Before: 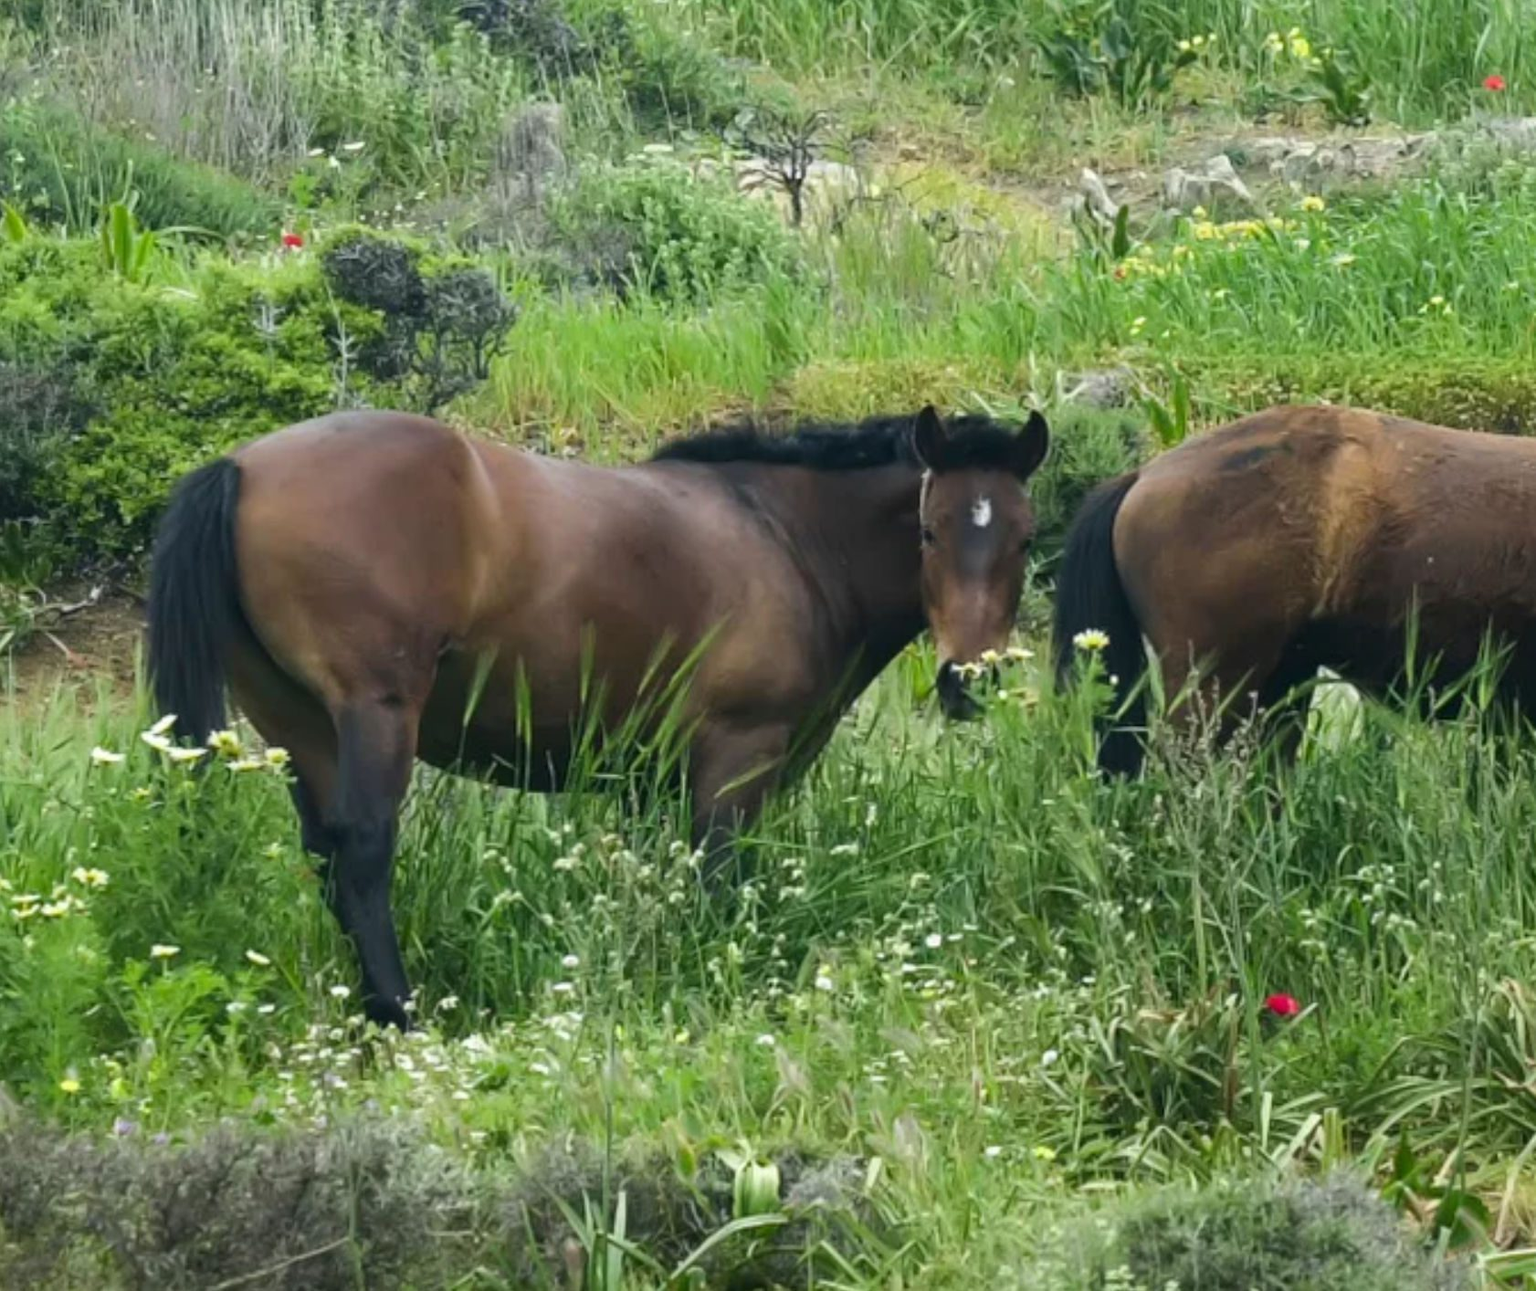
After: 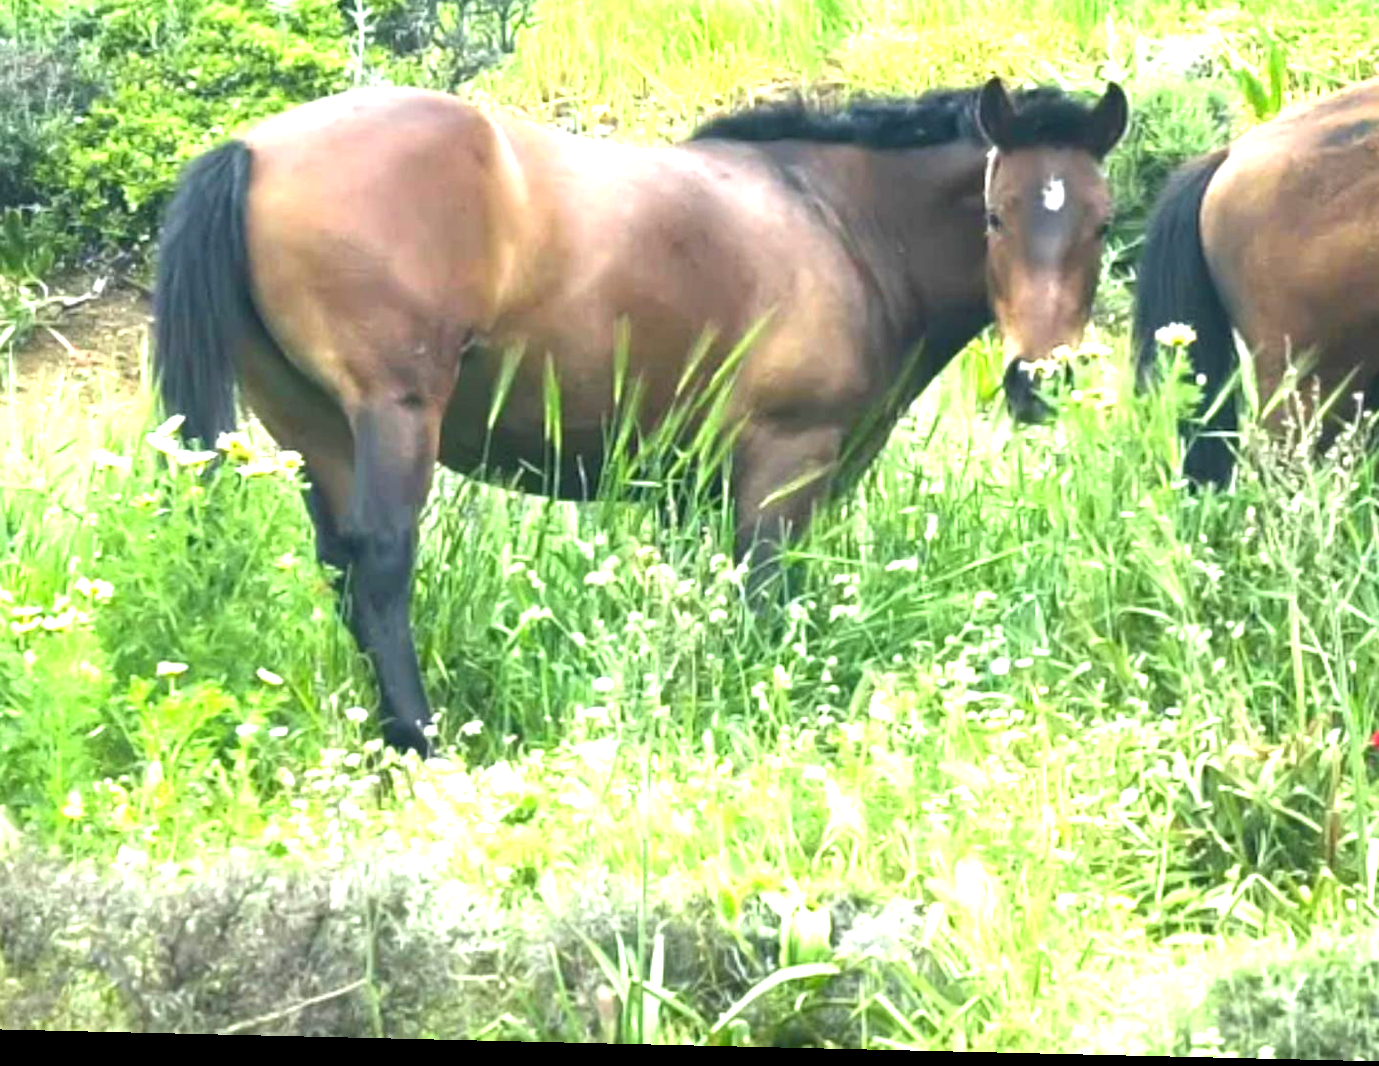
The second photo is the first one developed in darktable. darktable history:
exposure: exposure 2.04 EV, compensate highlight preservation false
crop: top 26.531%, right 17.959%
rotate and perspective: lens shift (horizontal) -0.055, automatic cropping off
